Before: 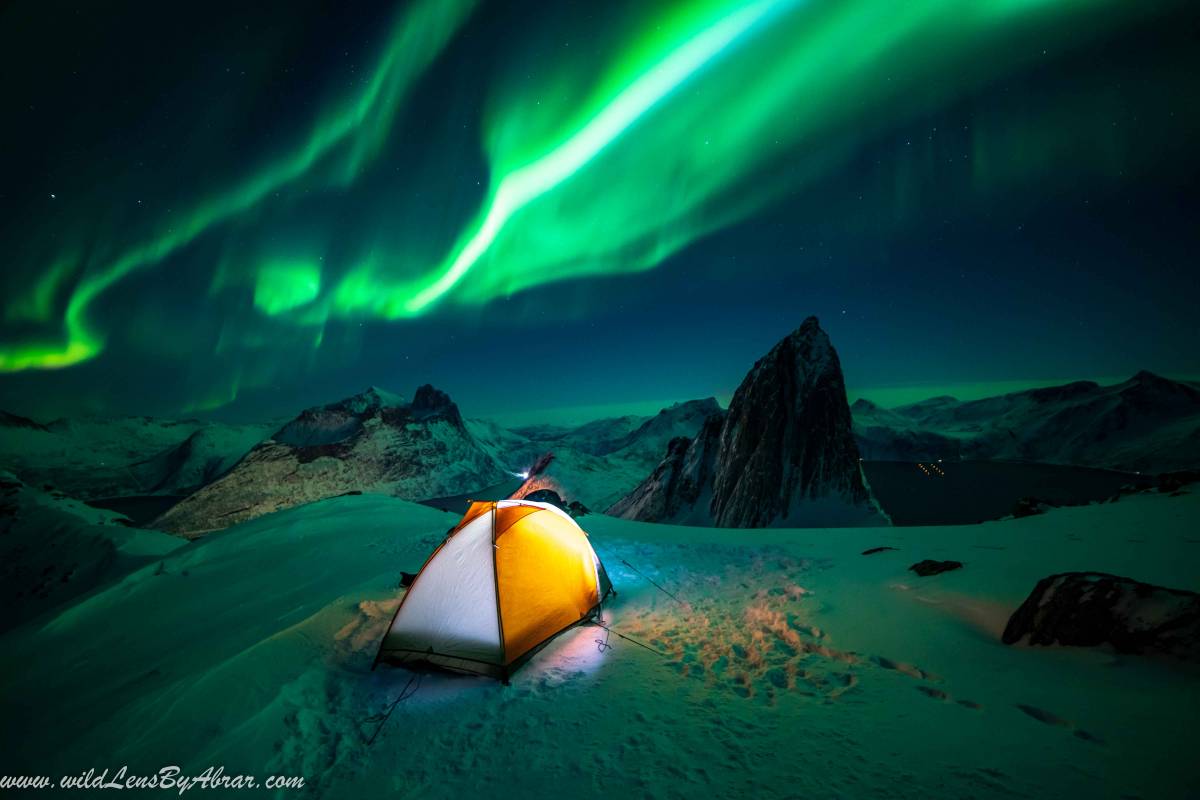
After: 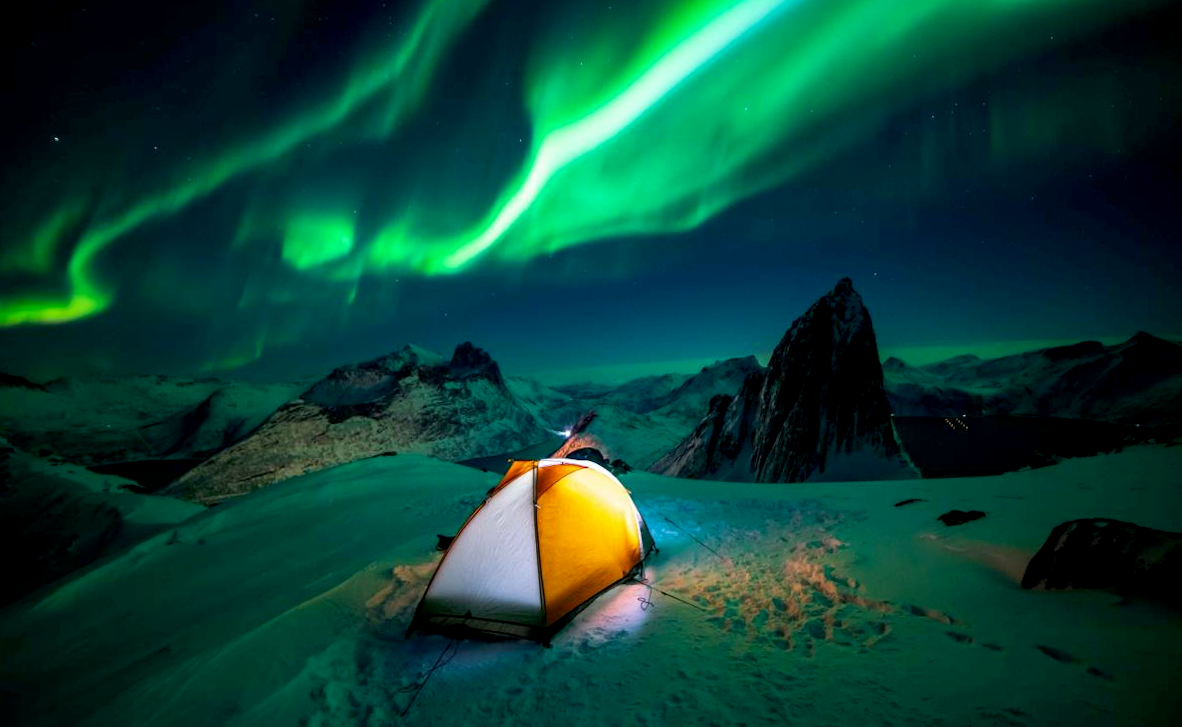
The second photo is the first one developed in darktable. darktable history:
exposure: black level correction 0.005, exposure 0.001 EV, compensate highlight preservation false
rotate and perspective: rotation -0.013°, lens shift (vertical) -0.027, lens shift (horizontal) 0.178, crop left 0.016, crop right 0.989, crop top 0.082, crop bottom 0.918
